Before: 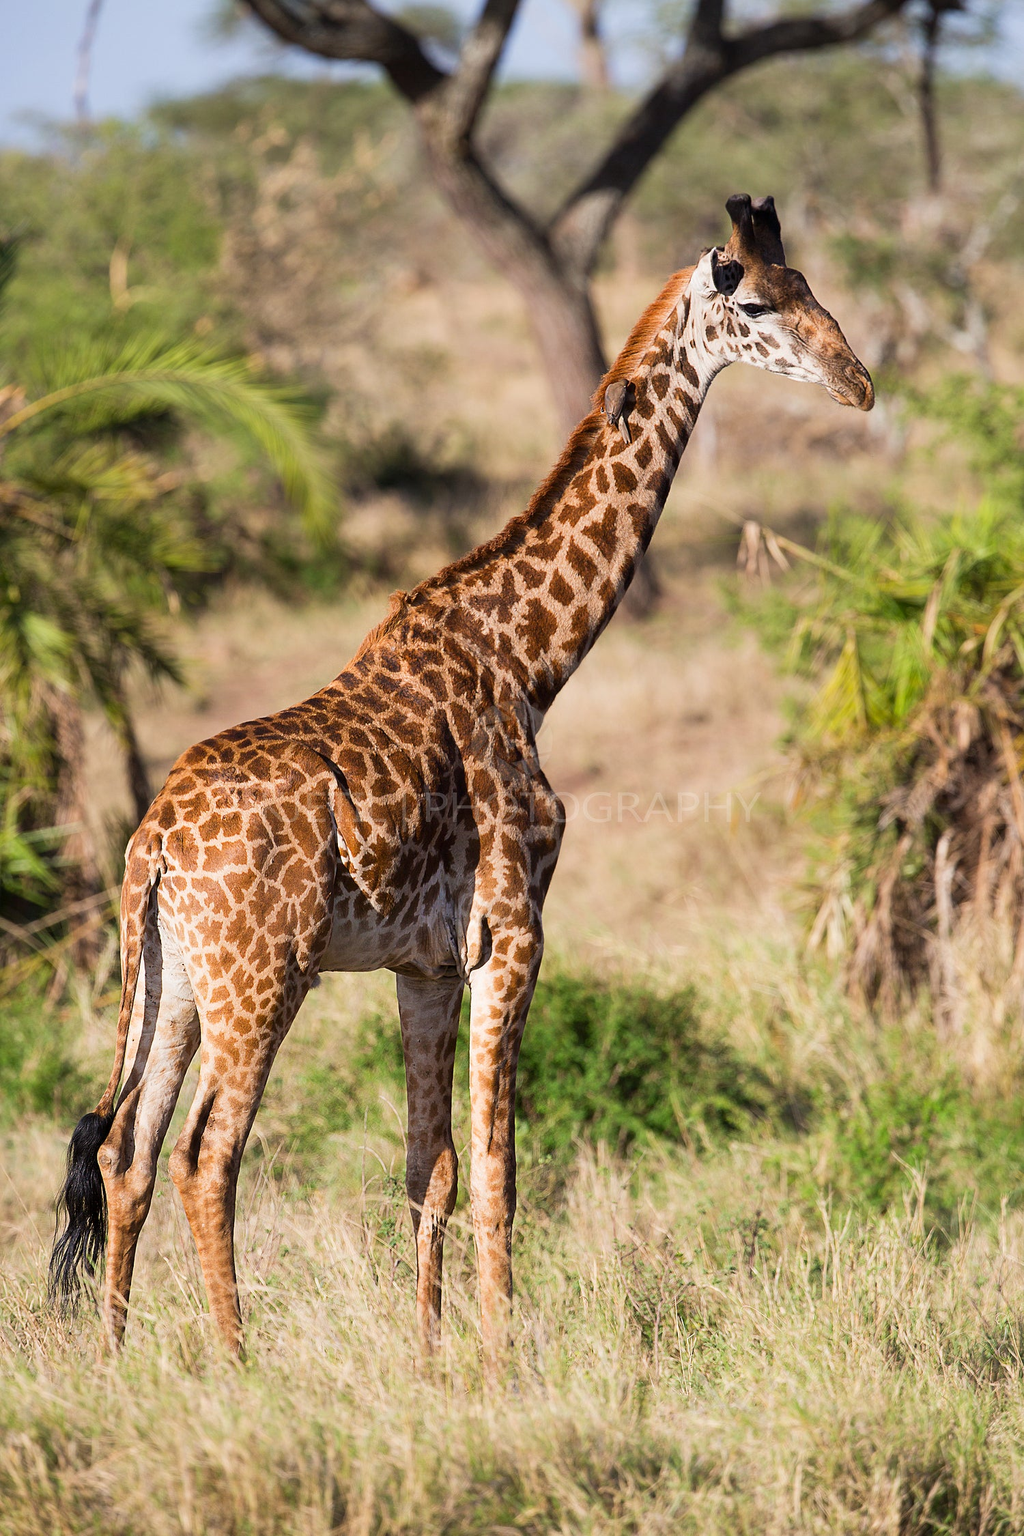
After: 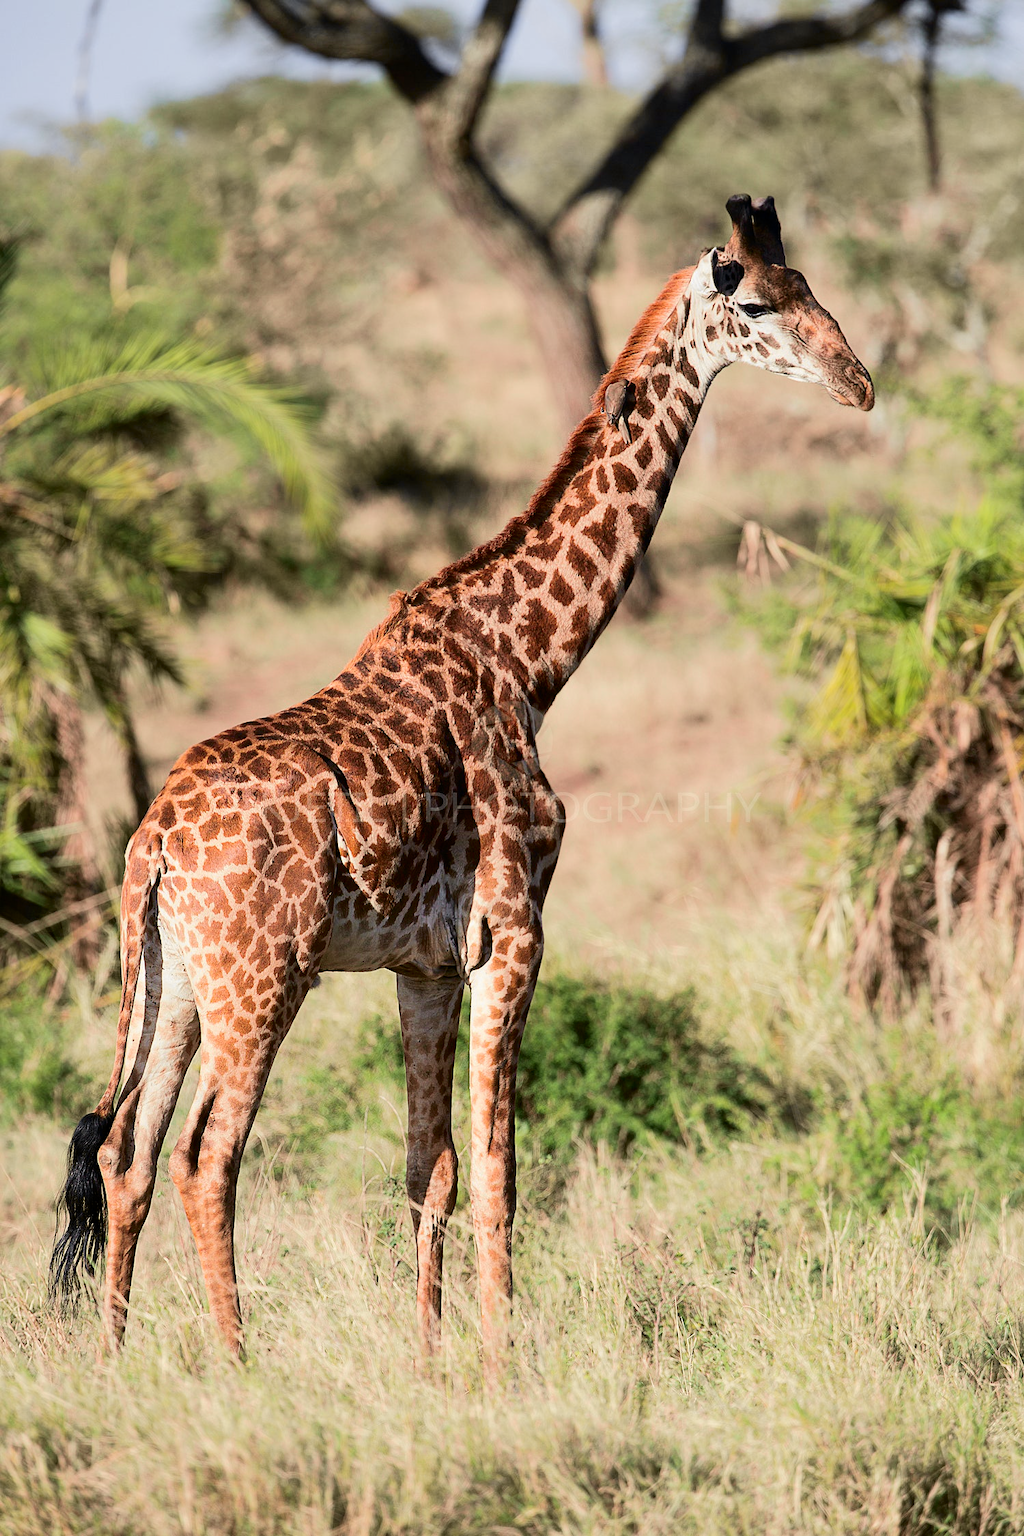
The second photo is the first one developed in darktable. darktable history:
tone curve: curves: ch0 [(0.003, 0) (0.066, 0.031) (0.163, 0.112) (0.264, 0.238) (0.395, 0.408) (0.517, 0.56) (0.684, 0.734) (0.791, 0.814) (1, 1)]; ch1 [(0, 0) (0.164, 0.115) (0.337, 0.332) (0.39, 0.398) (0.464, 0.461) (0.501, 0.5) (0.507, 0.5) (0.534, 0.532) (0.577, 0.59) (0.652, 0.681) (0.733, 0.749) (0.811, 0.796) (1, 1)]; ch2 [(0, 0) (0.337, 0.382) (0.464, 0.476) (0.501, 0.5) (0.527, 0.54) (0.551, 0.565) (0.6, 0.59) (0.687, 0.675) (1, 1)], color space Lab, independent channels, preserve colors none
